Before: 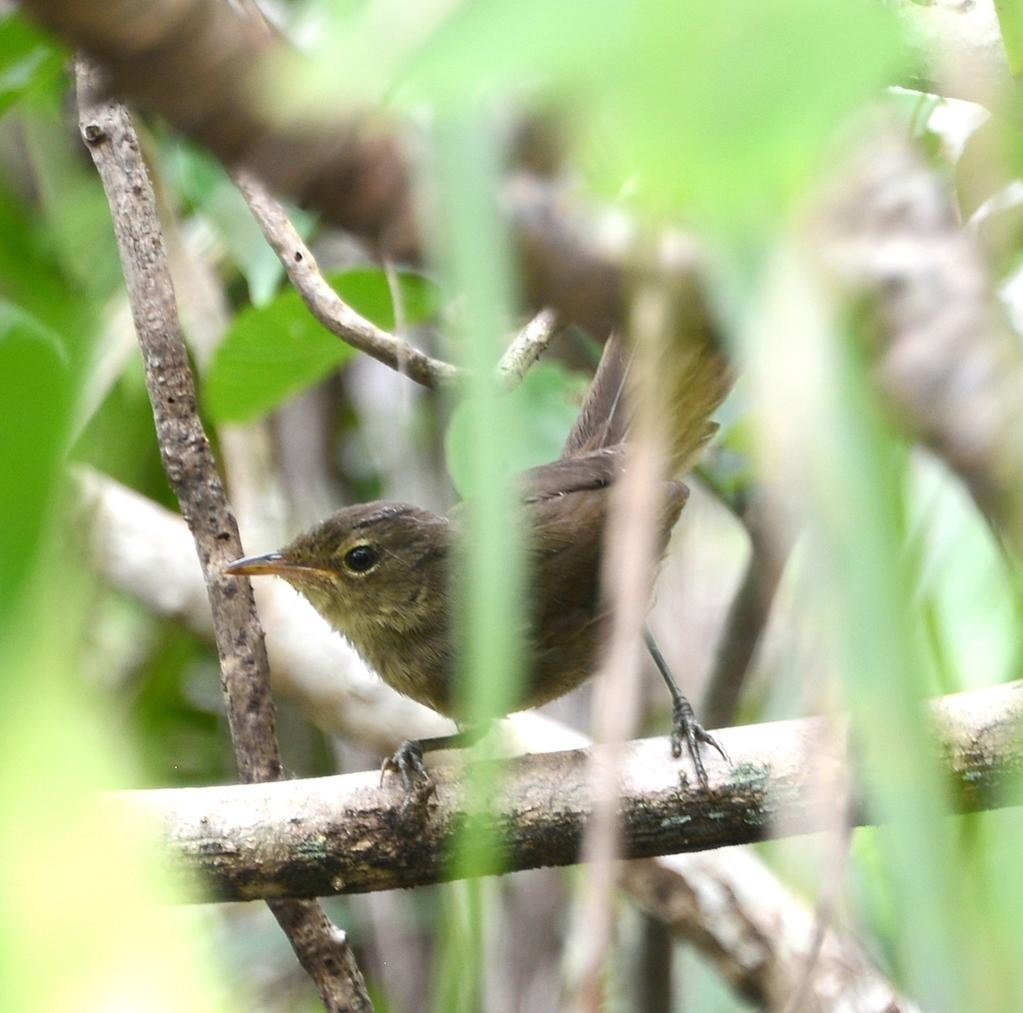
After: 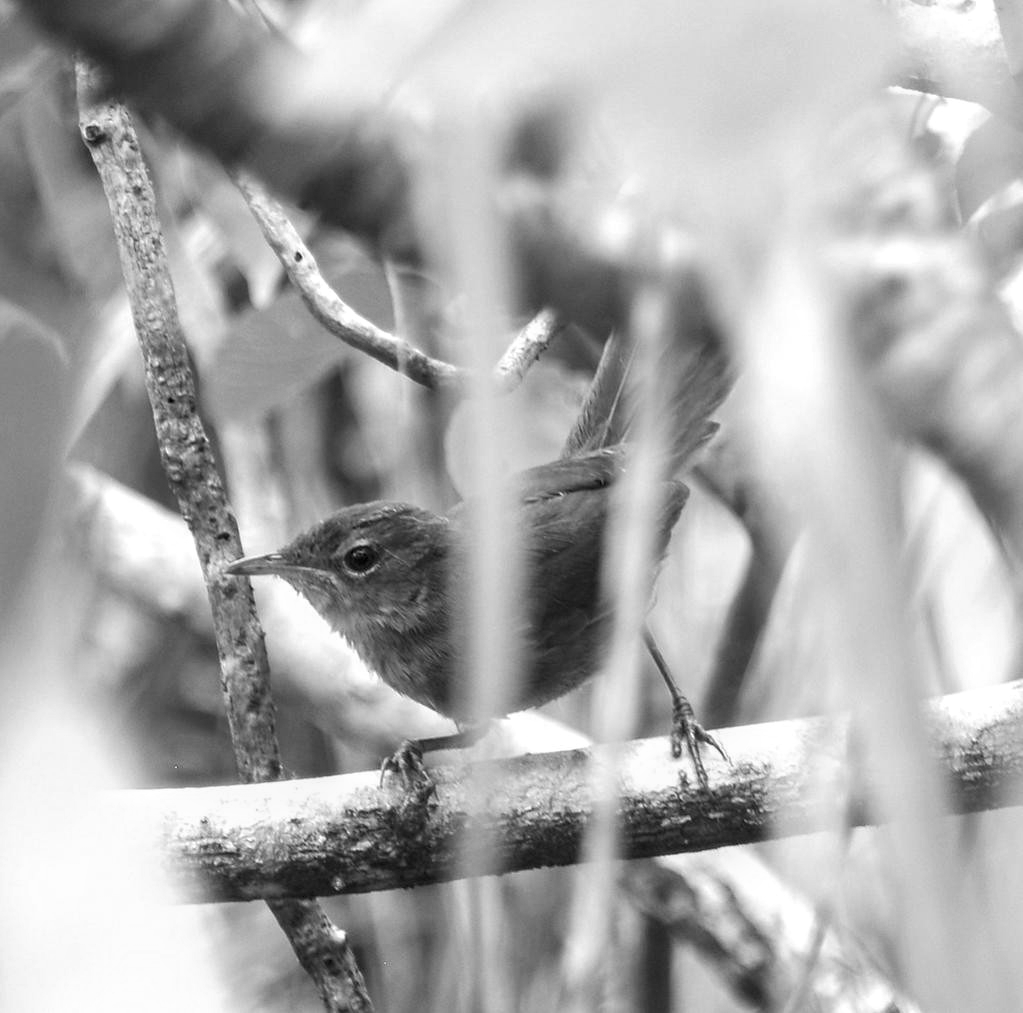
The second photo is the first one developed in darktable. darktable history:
local contrast: on, module defaults
monochrome: a 32, b 64, size 2.3
